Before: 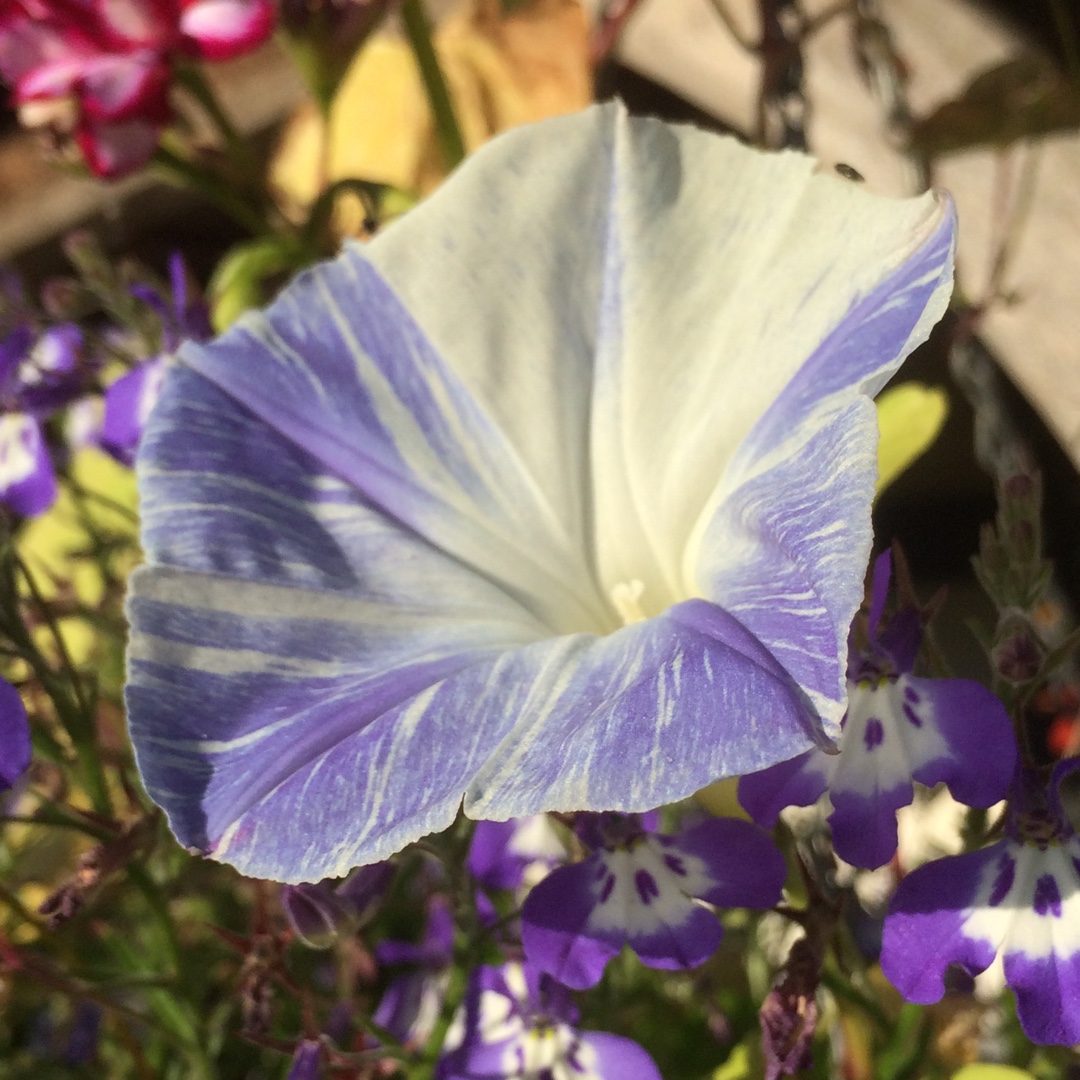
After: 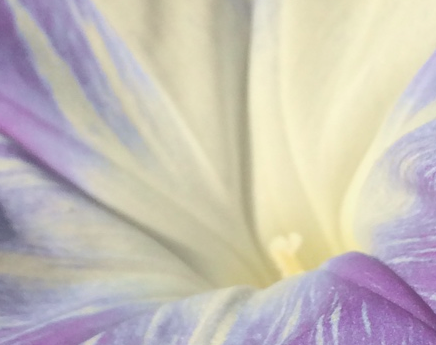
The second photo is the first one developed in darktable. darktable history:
local contrast: highlights 68%, shadows 68%, detail 82%, midtone range 0.325
tone curve: curves: ch0 [(0, 0.024) (0.119, 0.146) (0.474, 0.485) (0.718, 0.739) (0.817, 0.839) (1, 0.998)]; ch1 [(0, 0) (0.377, 0.416) (0.439, 0.451) (0.477, 0.477) (0.501, 0.503) (0.538, 0.544) (0.58, 0.602) (0.664, 0.676) (0.783, 0.804) (1, 1)]; ch2 [(0, 0) (0.38, 0.405) (0.463, 0.456) (0.498, 0.497) (0.524, 0.535) (0.578, 0.576) (0.648, 0.665) (1, 1)], color space Lab, independent channels, preserve colors none
crop: left 31.751%, top 32.172%, right 27.8%, bottom 35.83%
